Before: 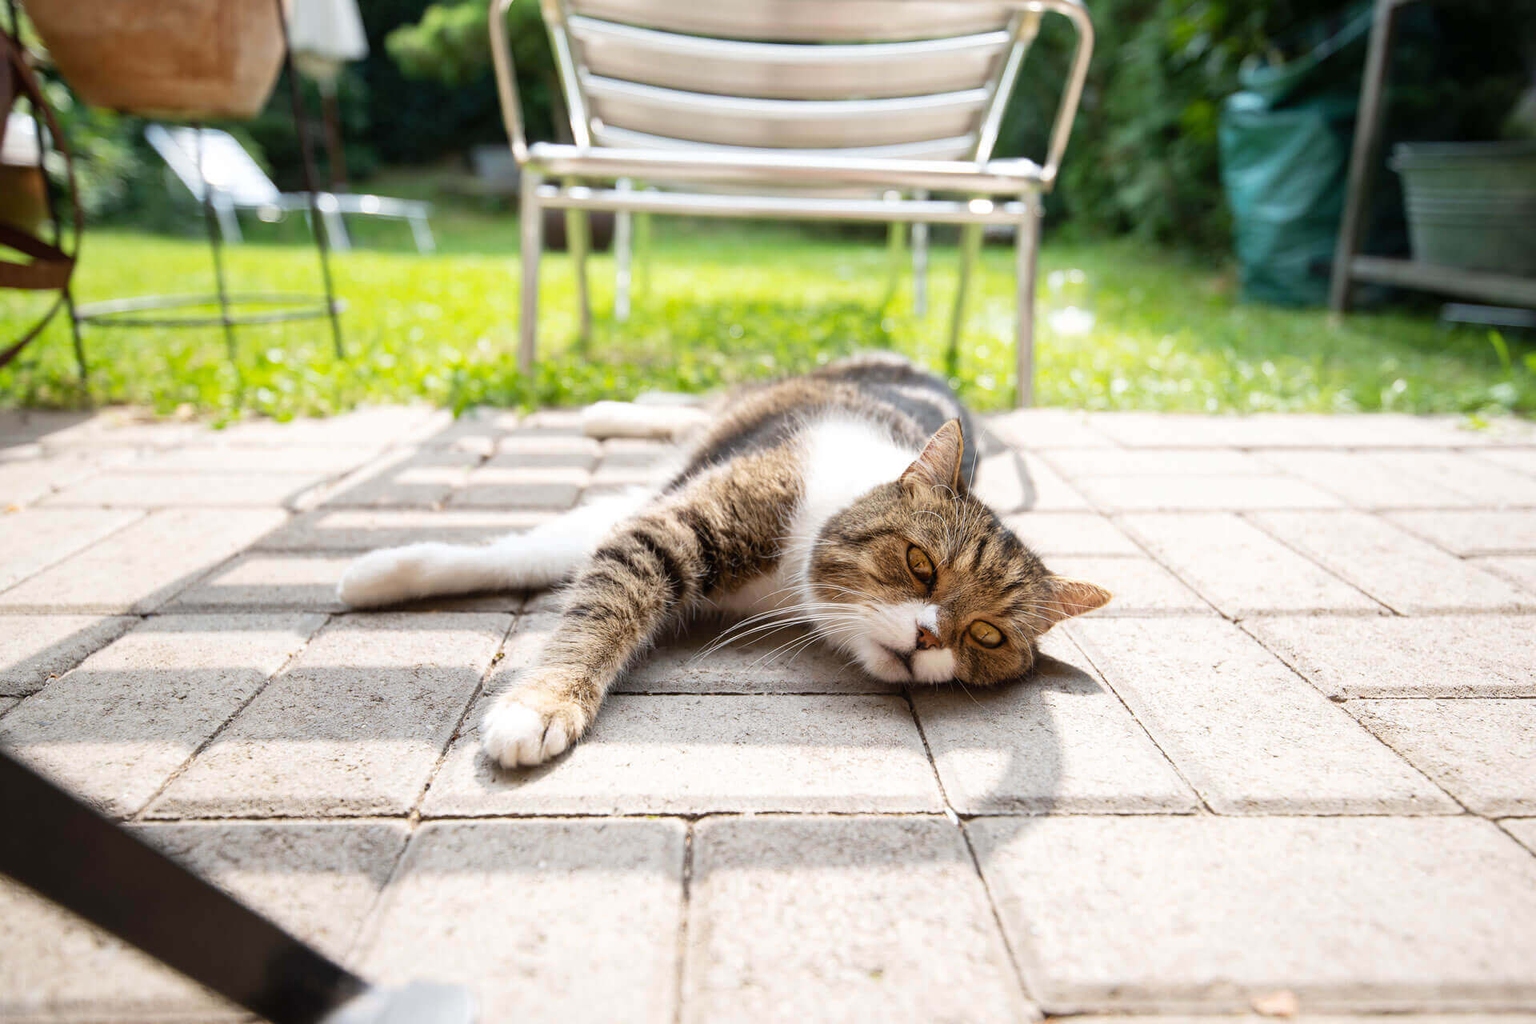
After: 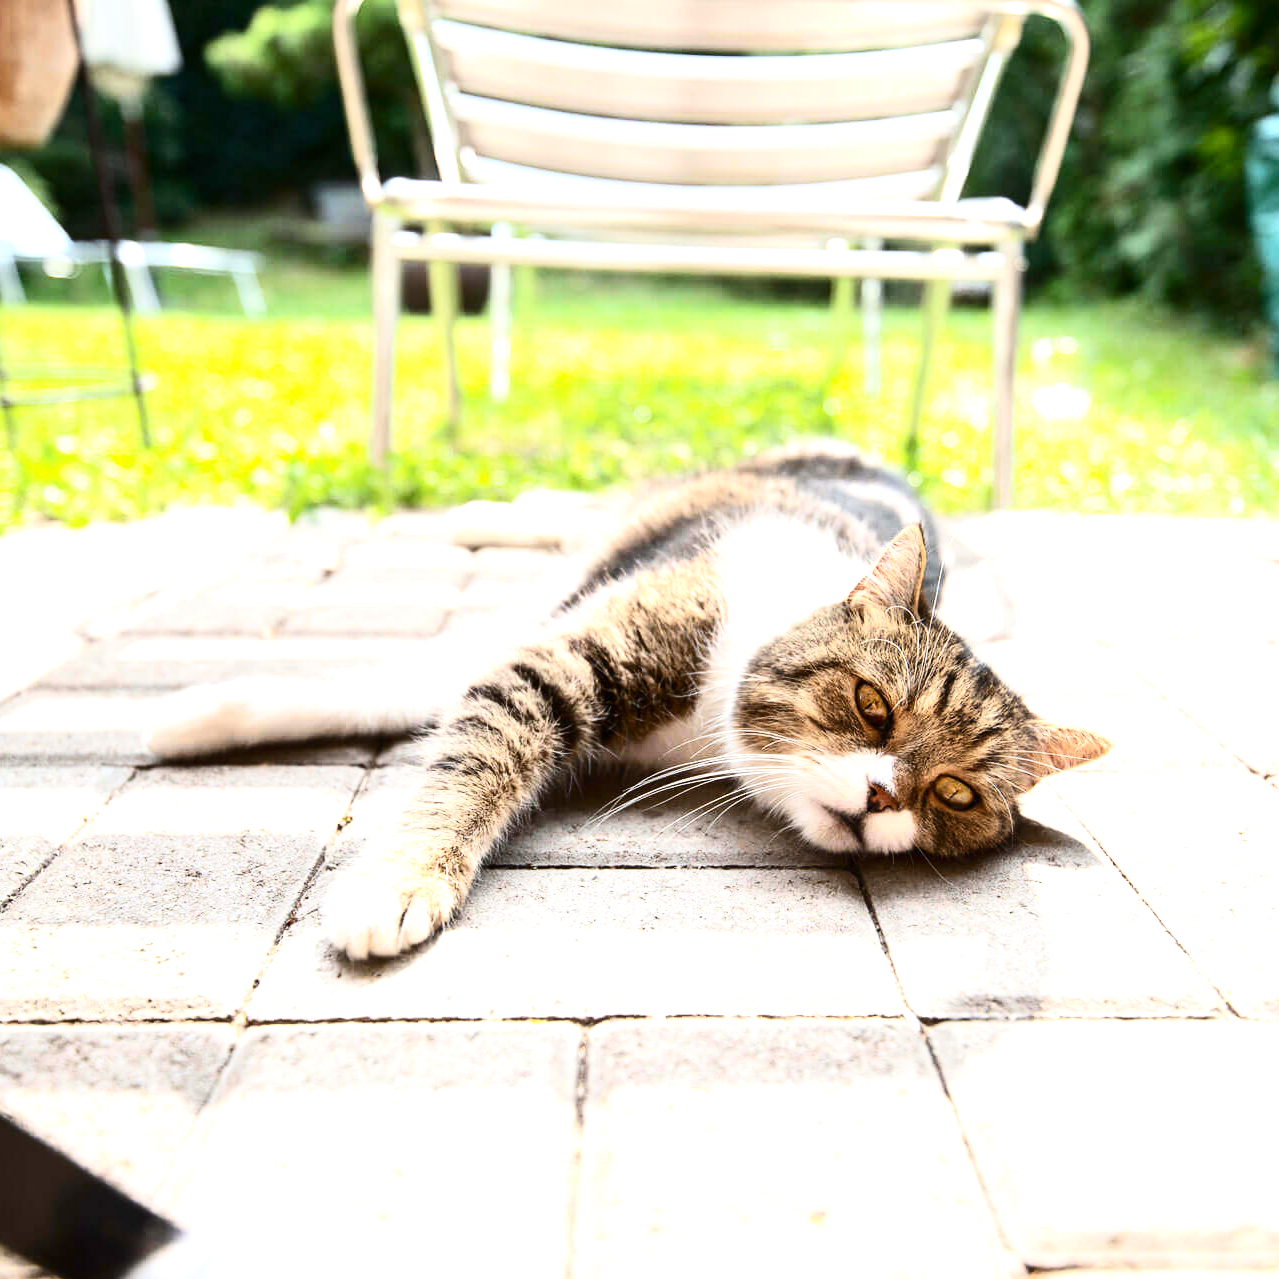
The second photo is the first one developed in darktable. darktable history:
contrast brightness saturation: contrast 0.277
crop and rotate: left 14.504%, right 18.86%
exposure: black level correction 0, exposure 0.703 EV, compensate exposure bias true, compensate highlight preservation false
